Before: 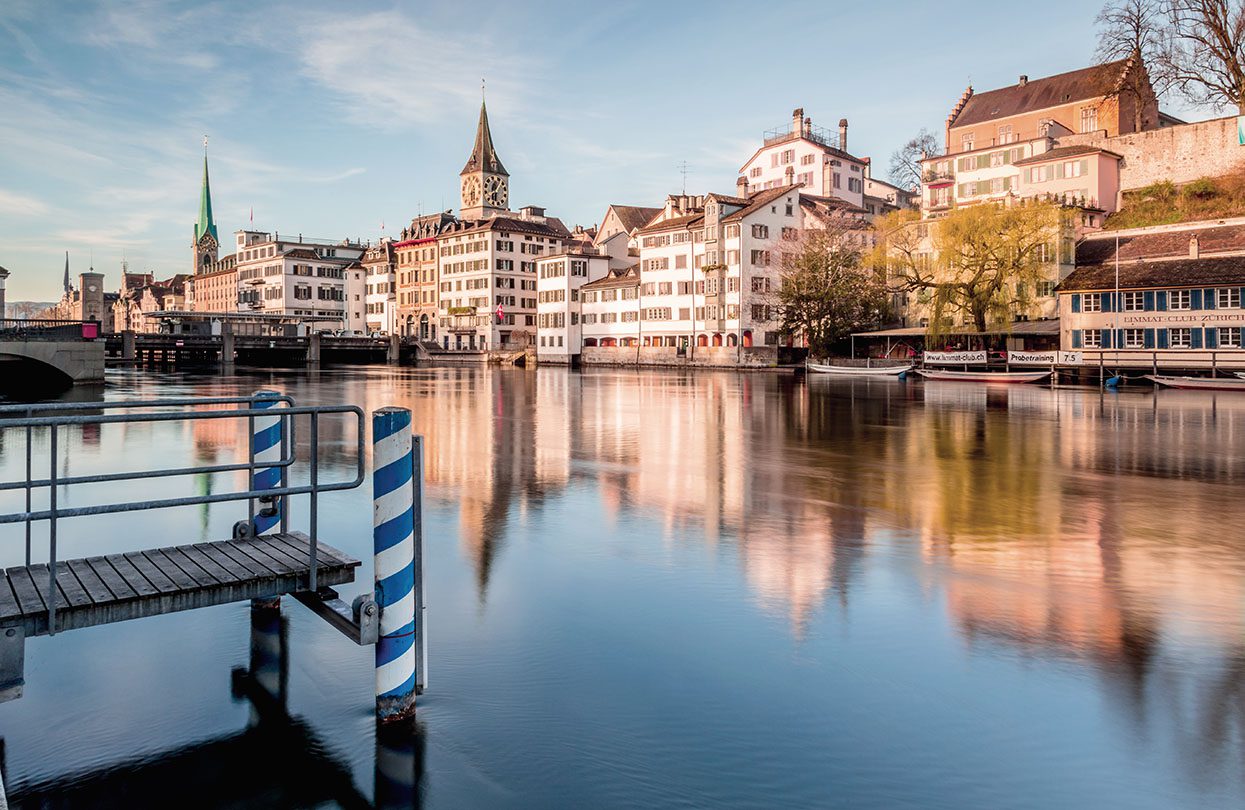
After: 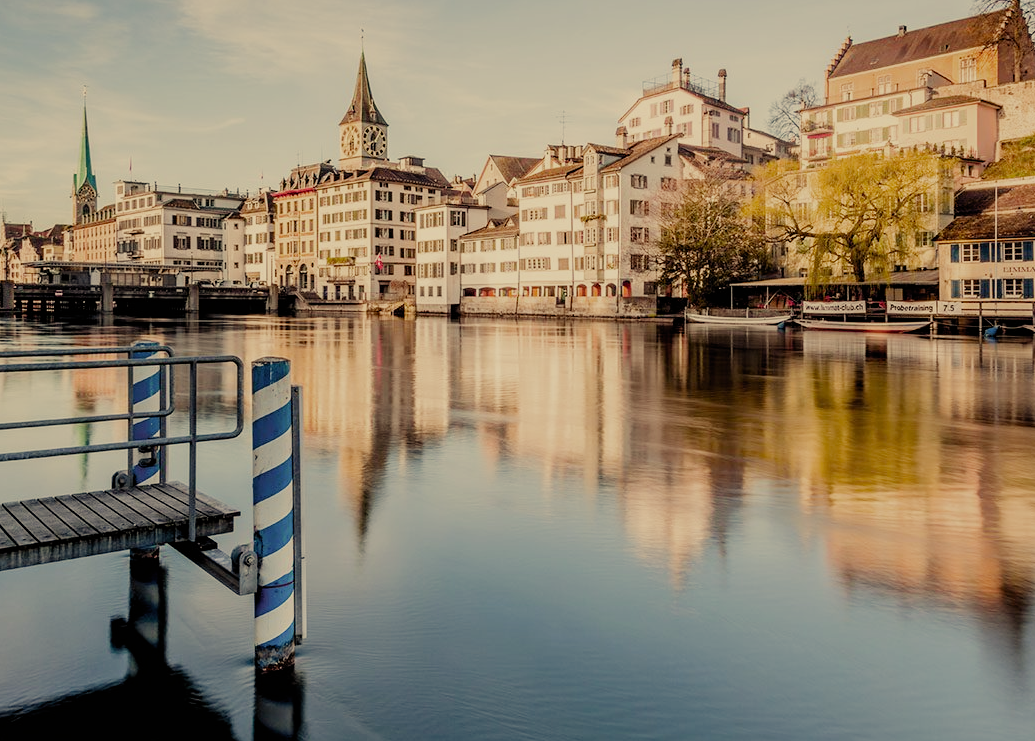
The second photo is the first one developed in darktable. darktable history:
filmic rgb: black relative exposure -7.98 EV, white relative exposure 4.03 EV, hardness 4.1, contrast 0.933, add noise in highlights 0.002, preserve chrominance no, color science v3 (2019), use custom middle-gray values true, contrast in highlights soft
color correction: highlights a* 2.46, highlights b* 22.56
crop: left 9.793%, top 6.226%, right 7.024%, bottom 2.202%
